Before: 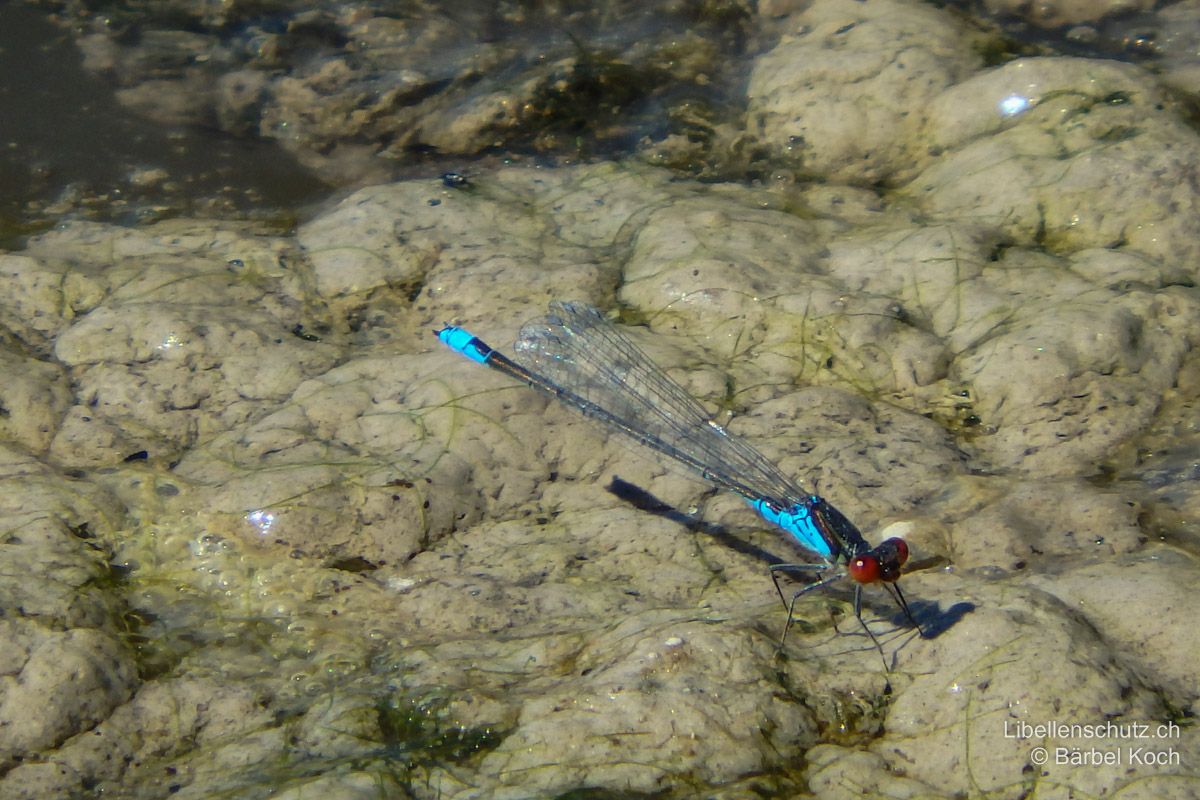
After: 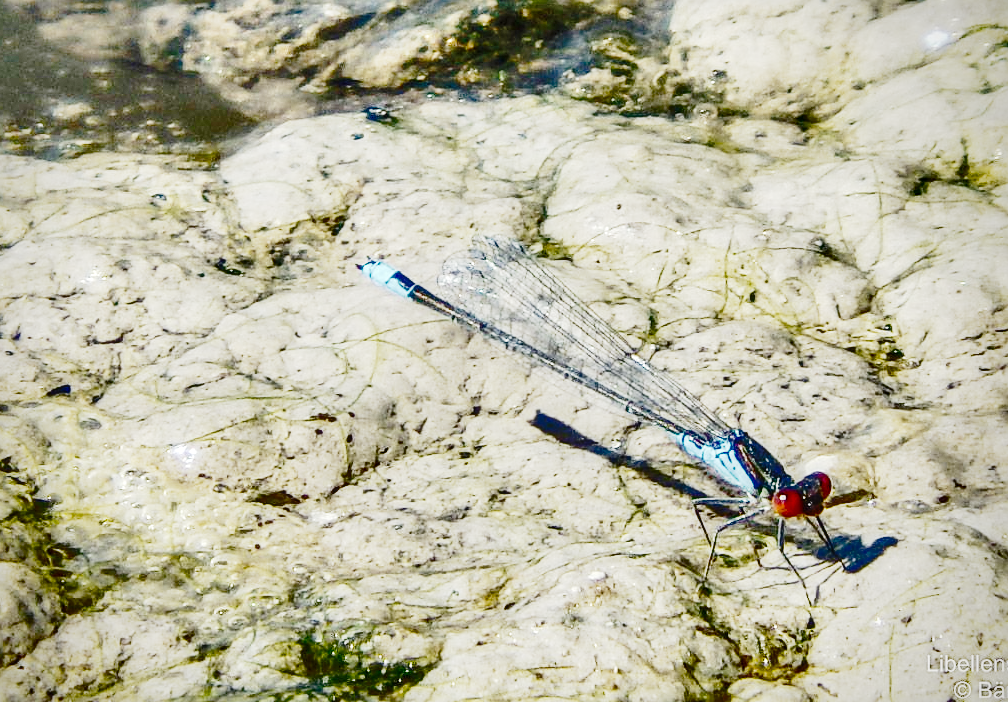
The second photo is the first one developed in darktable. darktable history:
sharpen: on, module defaults
exposure: black level correction -0.002, exposure 1.344 EV, compensate highlight preservation false
base curve: curves: ch0 [(0, 0) (0.028, 0.03) (0.121, 0.232) (0.46, 0.748) (0.859, 0.968) (1, 1)], preserve colors none
local contrast: on, module defaults
shadows and highlights: radius 102.76, shadows 50.46, highlights -64.66, soften with gaussian
vignetting: fall-off radius 63.37%, saturation 0.381
tone curve: curves: ch0 [(0, 0) (0.11, 0.081) (0.256, 0.259) (0.398, 0.475) (0.498, 0.611) (0.65, 0.757) (0.835, 0.883) (1, 0.961)]; ch1 [(0, 0) (0.346, 0.307) (0.408, 0.369) (0.453, 0.457) (0.482, 0.479) (0.502, 0.498) (0.521, 0.51) (0.553, 0.554) (0.618, 0.65) (0.693, 0.727) (1, 1)]; ch2 [(0, 0) (0.366, 0.337) (0.434, 0.46) (0.485, 0.494) (0.5, 0.494) (0.511, 0.508) (0.537, 0.55) (0.579, 0.599) (0.621, 0.693) (1, 1)], preserve colors none
crop: left 6.423%, top 8.28%, right 9.54%, bottom 3.883%
